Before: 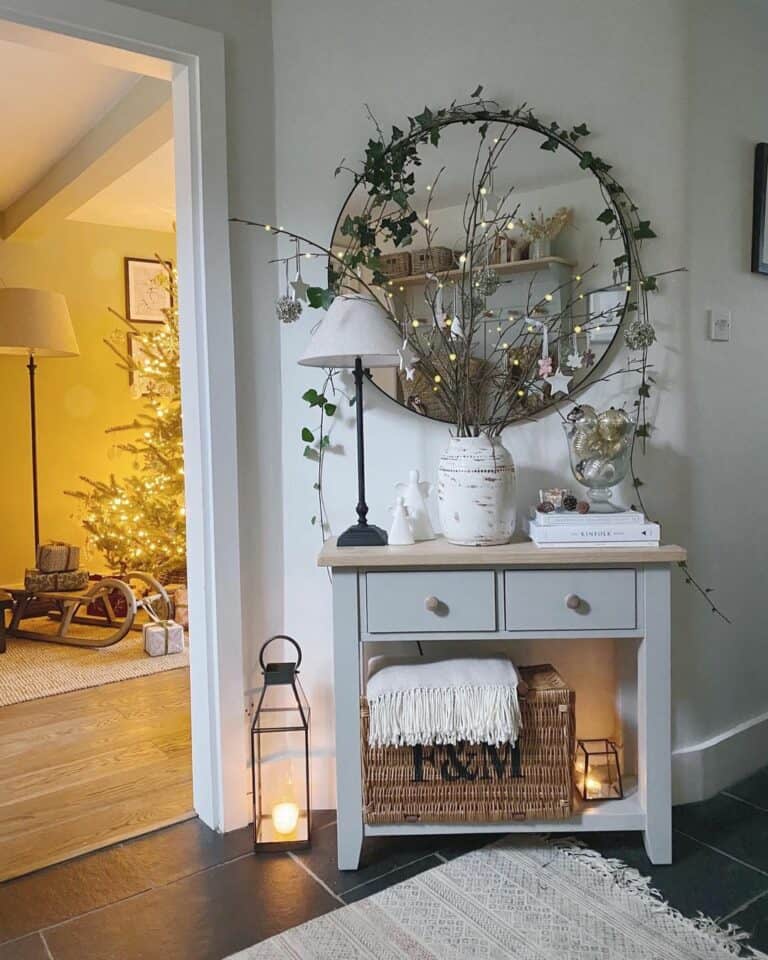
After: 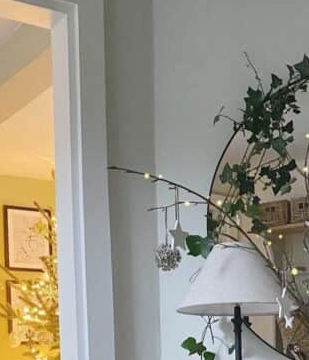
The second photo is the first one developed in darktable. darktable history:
crop: left 15.785%, top 5.446%, right 43.94%, bottom 57.008%
